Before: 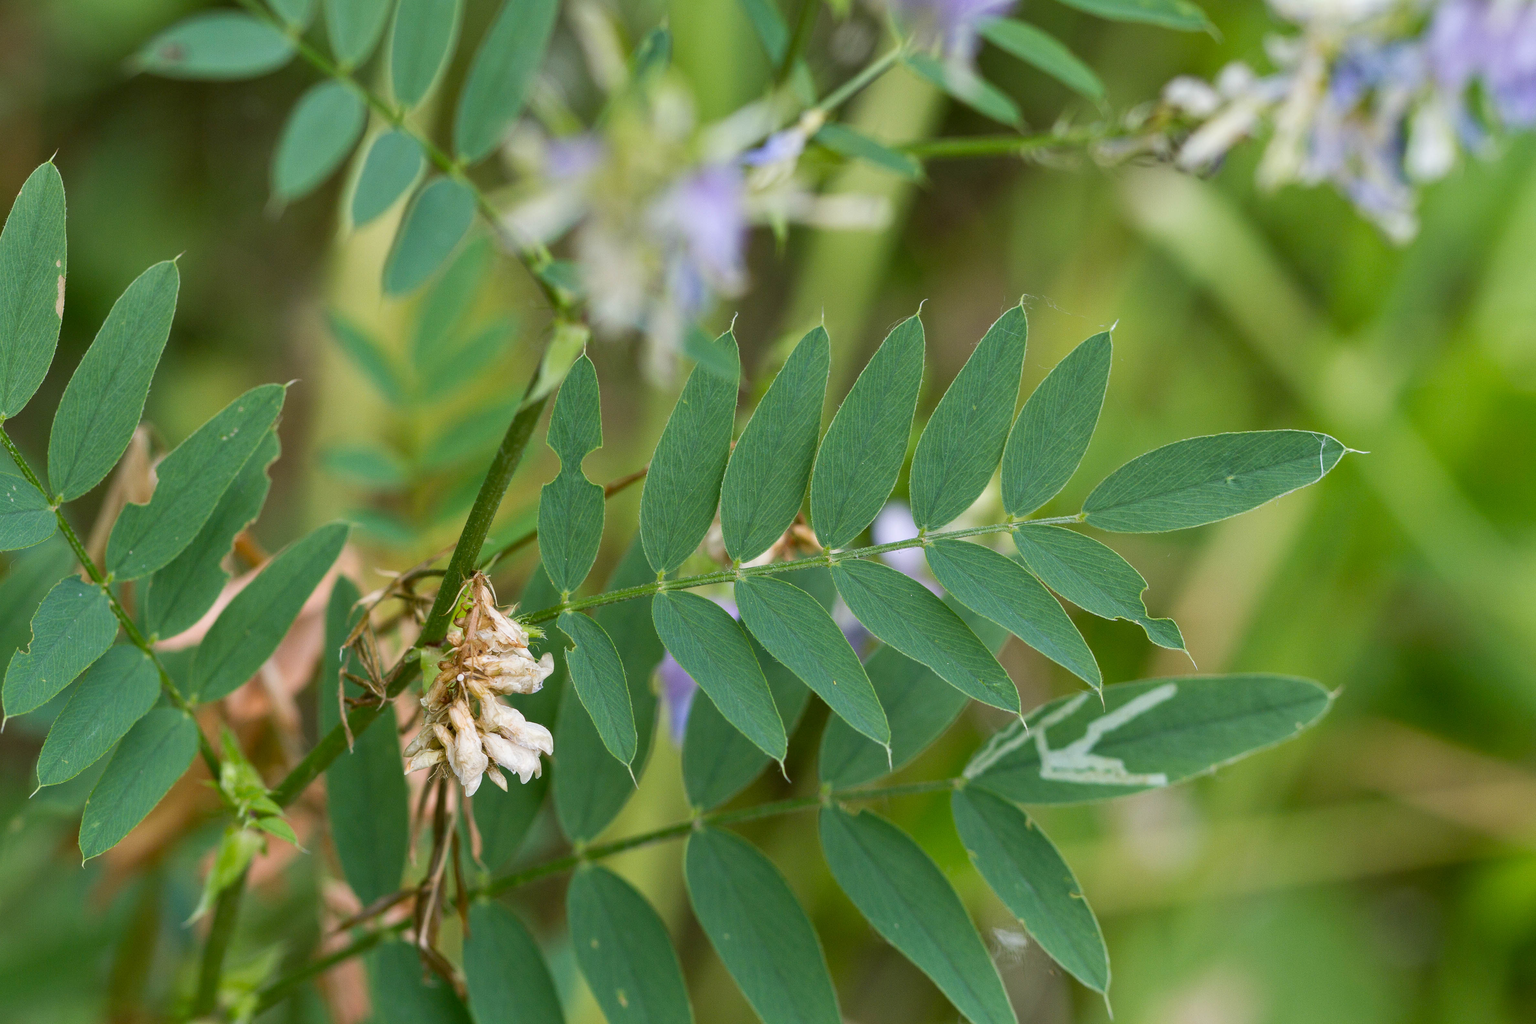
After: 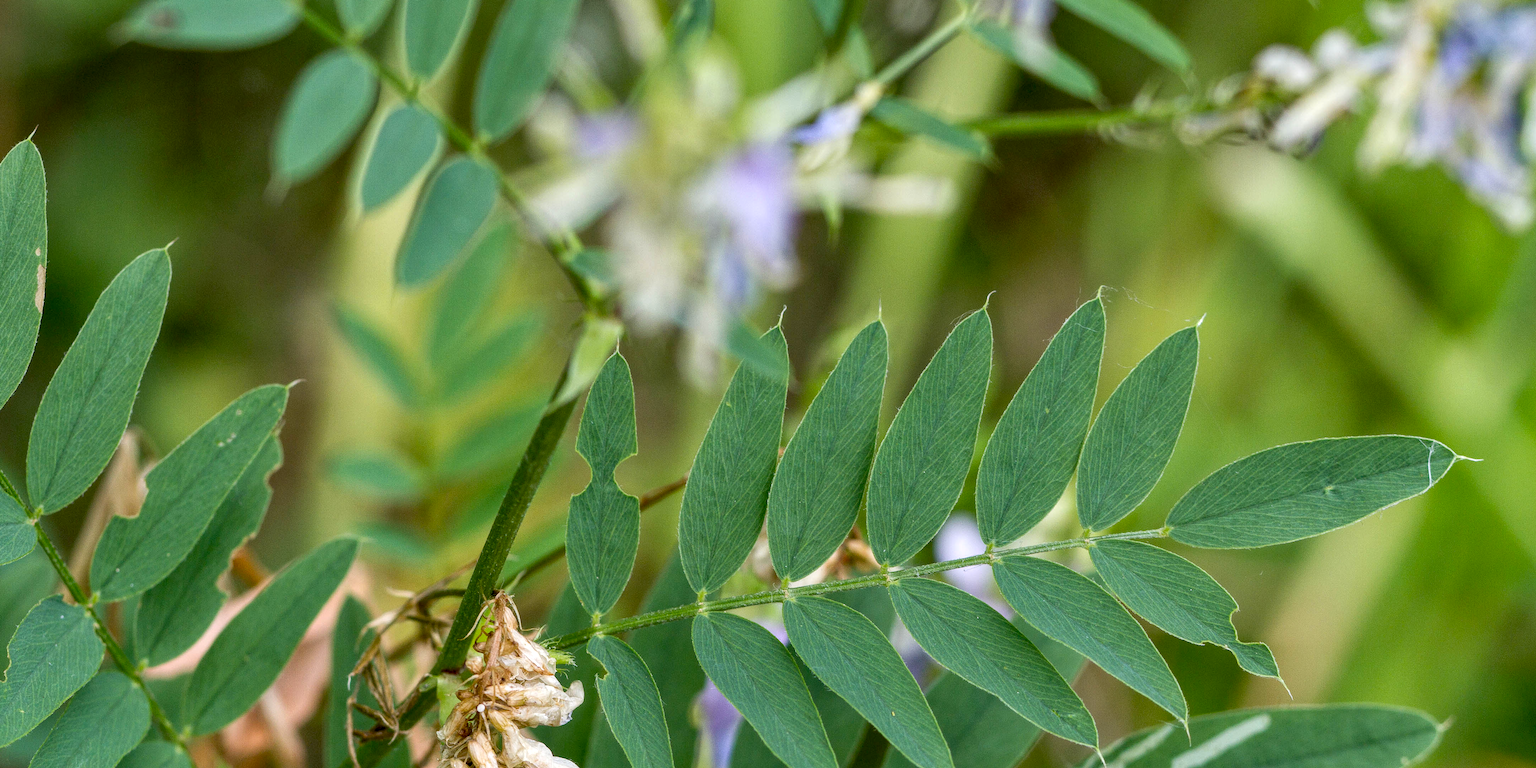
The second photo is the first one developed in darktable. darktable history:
crop: left 1.598%, top 3.449%, right 7.622%, bottom 28.422%
local contrast: highlights 94%, shadows 85%, detail 160%, midtone range 0.2
exposure: black level correction 0.009, exposure 0.109 EV, compensate exposure bias true, compensate highlight preservation false
